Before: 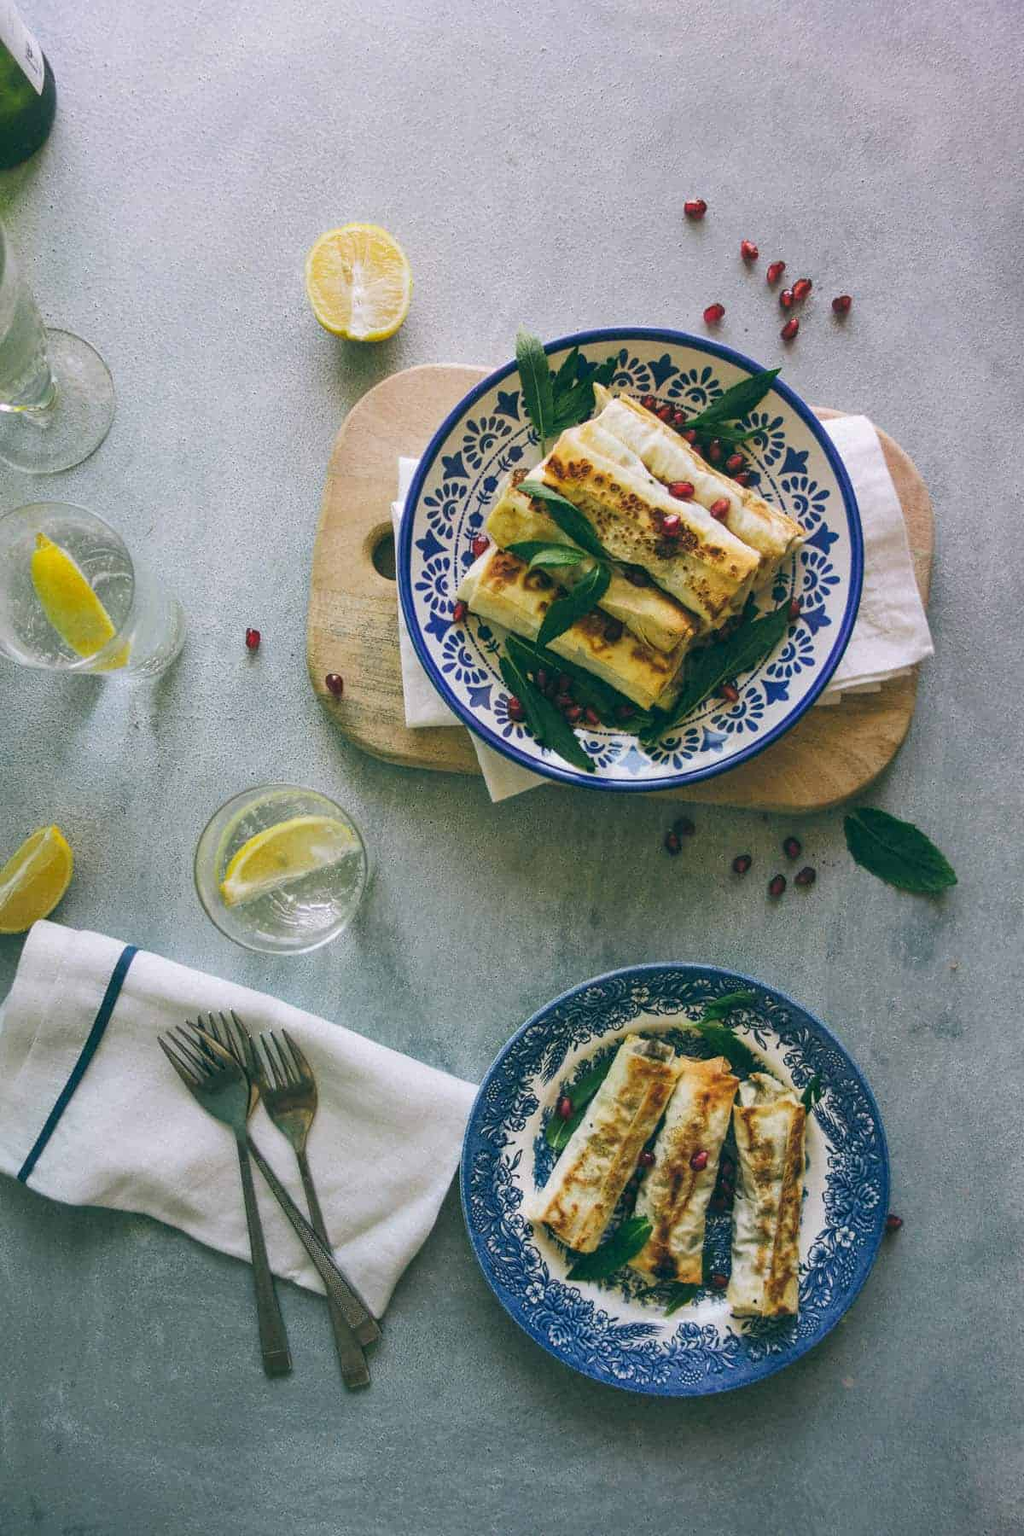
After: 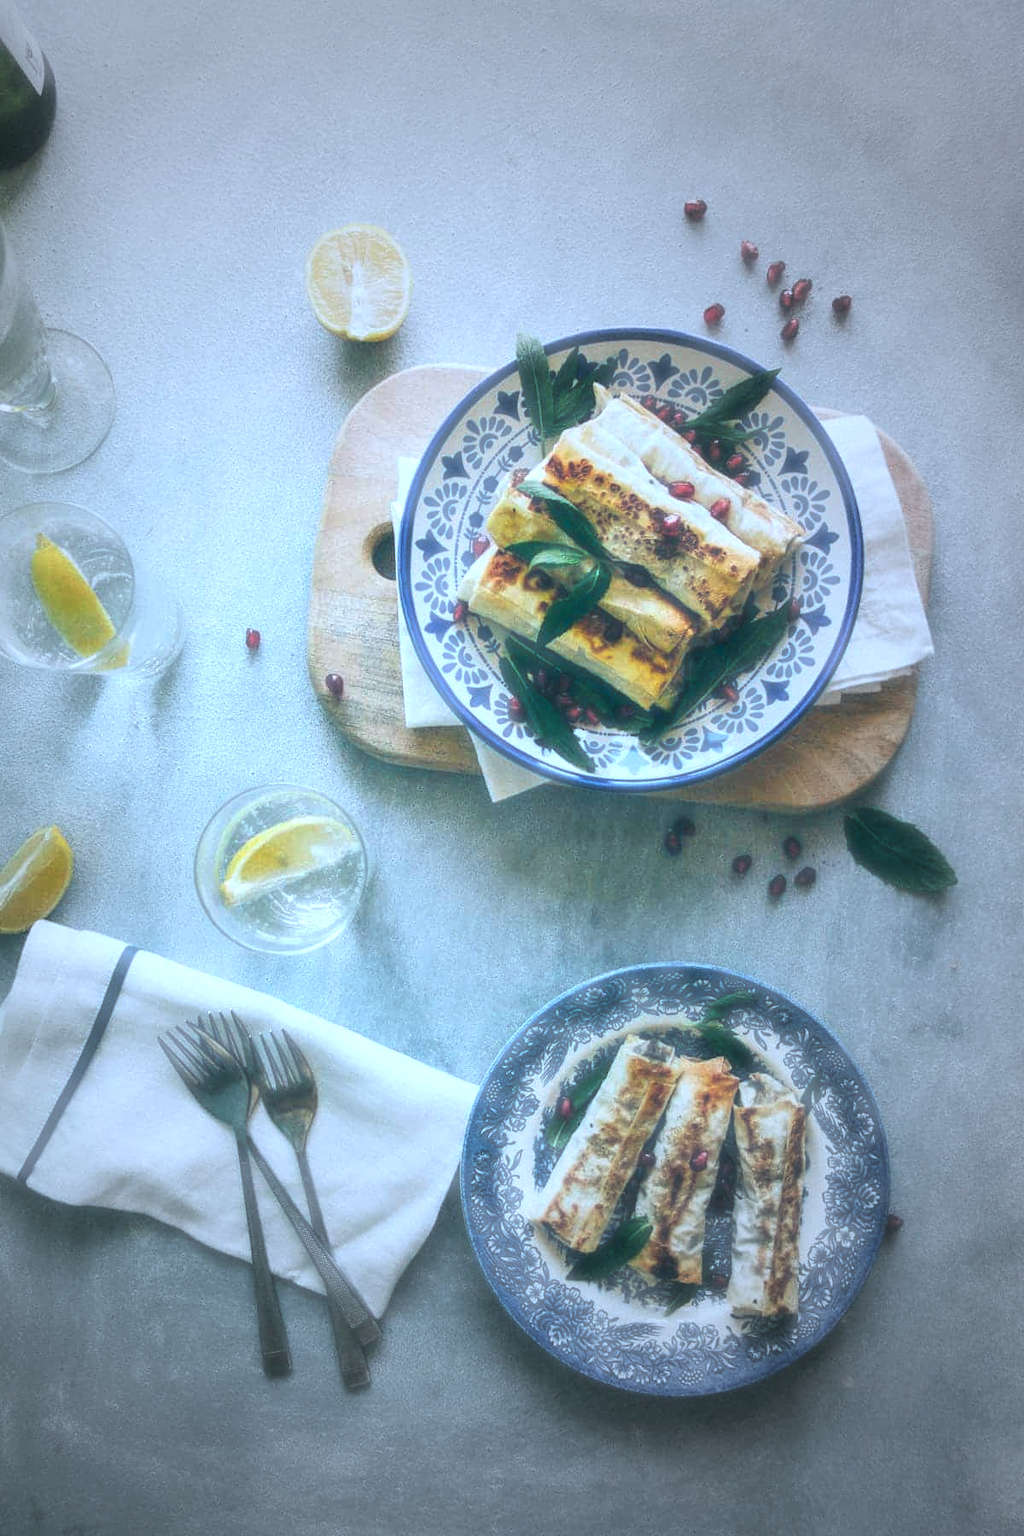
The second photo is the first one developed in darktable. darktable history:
color balance rgb: perceptual saturation grading › global saturation 30%, global vibrance 10%
exposure: black level correction 0.001, exposure 0.5 EV, compensate exposure bias true, compensate highlight preservation false
haze removal: strength -0.9, distance 0.225, compatibility mode true, adaptive false
vignetting: fall-off start 33.76%, fall-off radius 64.94%, brightness -0.575, center (-0.12, -0.002), width/height ratio 0.959
local contrast: on, module defaults
color correction: highlights a* -9.35, highlights b* -23.15
